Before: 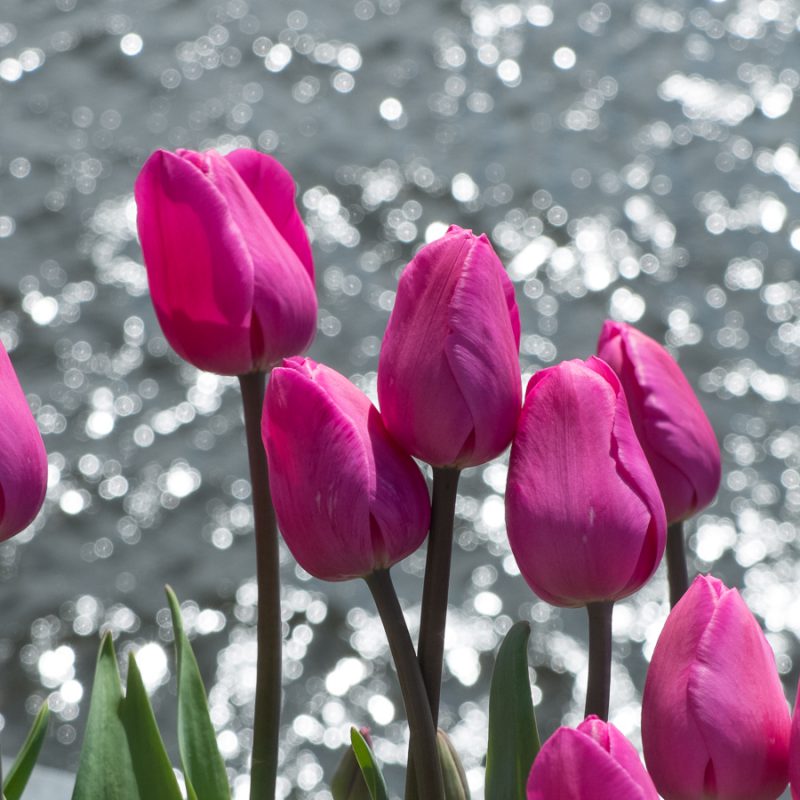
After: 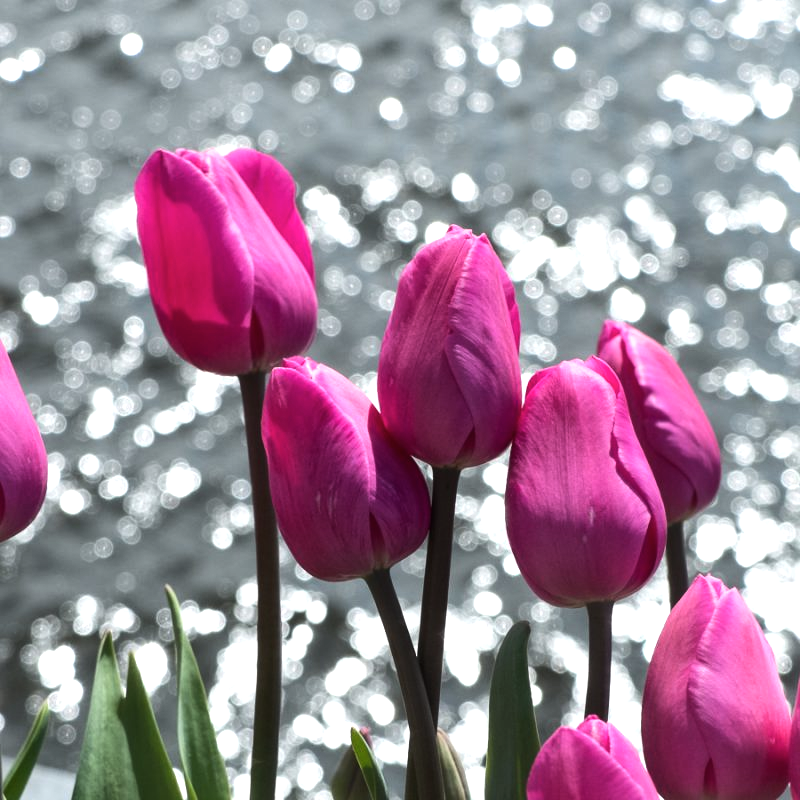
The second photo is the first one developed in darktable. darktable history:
contrast brightness saturation: saturation -0.04
tone equalizer: -8 EV -0.75 EV, -7 EV -0.7 EV, -6 EV -0.6 EV, -5 EV -0.4 EV, -3 EV 0.4 EV, -2 EV 0.6 EV, -1 EV 0.7 EV, +0 EV 0.75 EV, edges refinement/feathering 500, mask exposure compensation -1.57 EV, preserve details no
